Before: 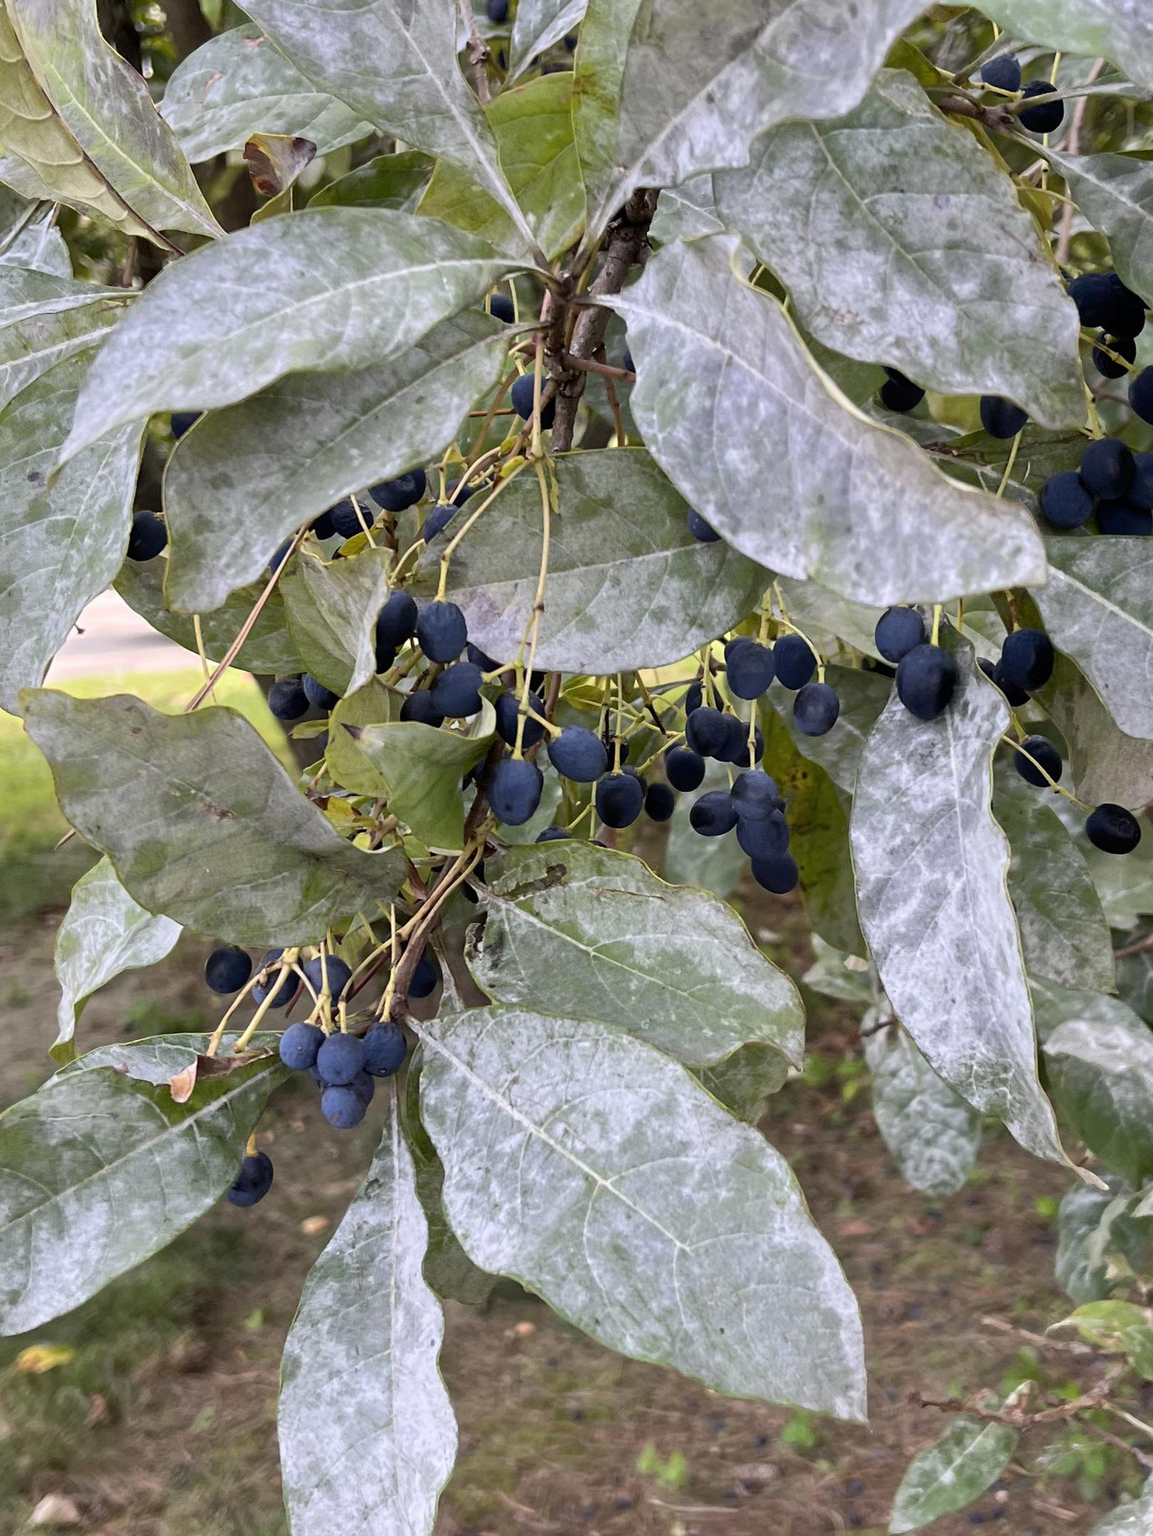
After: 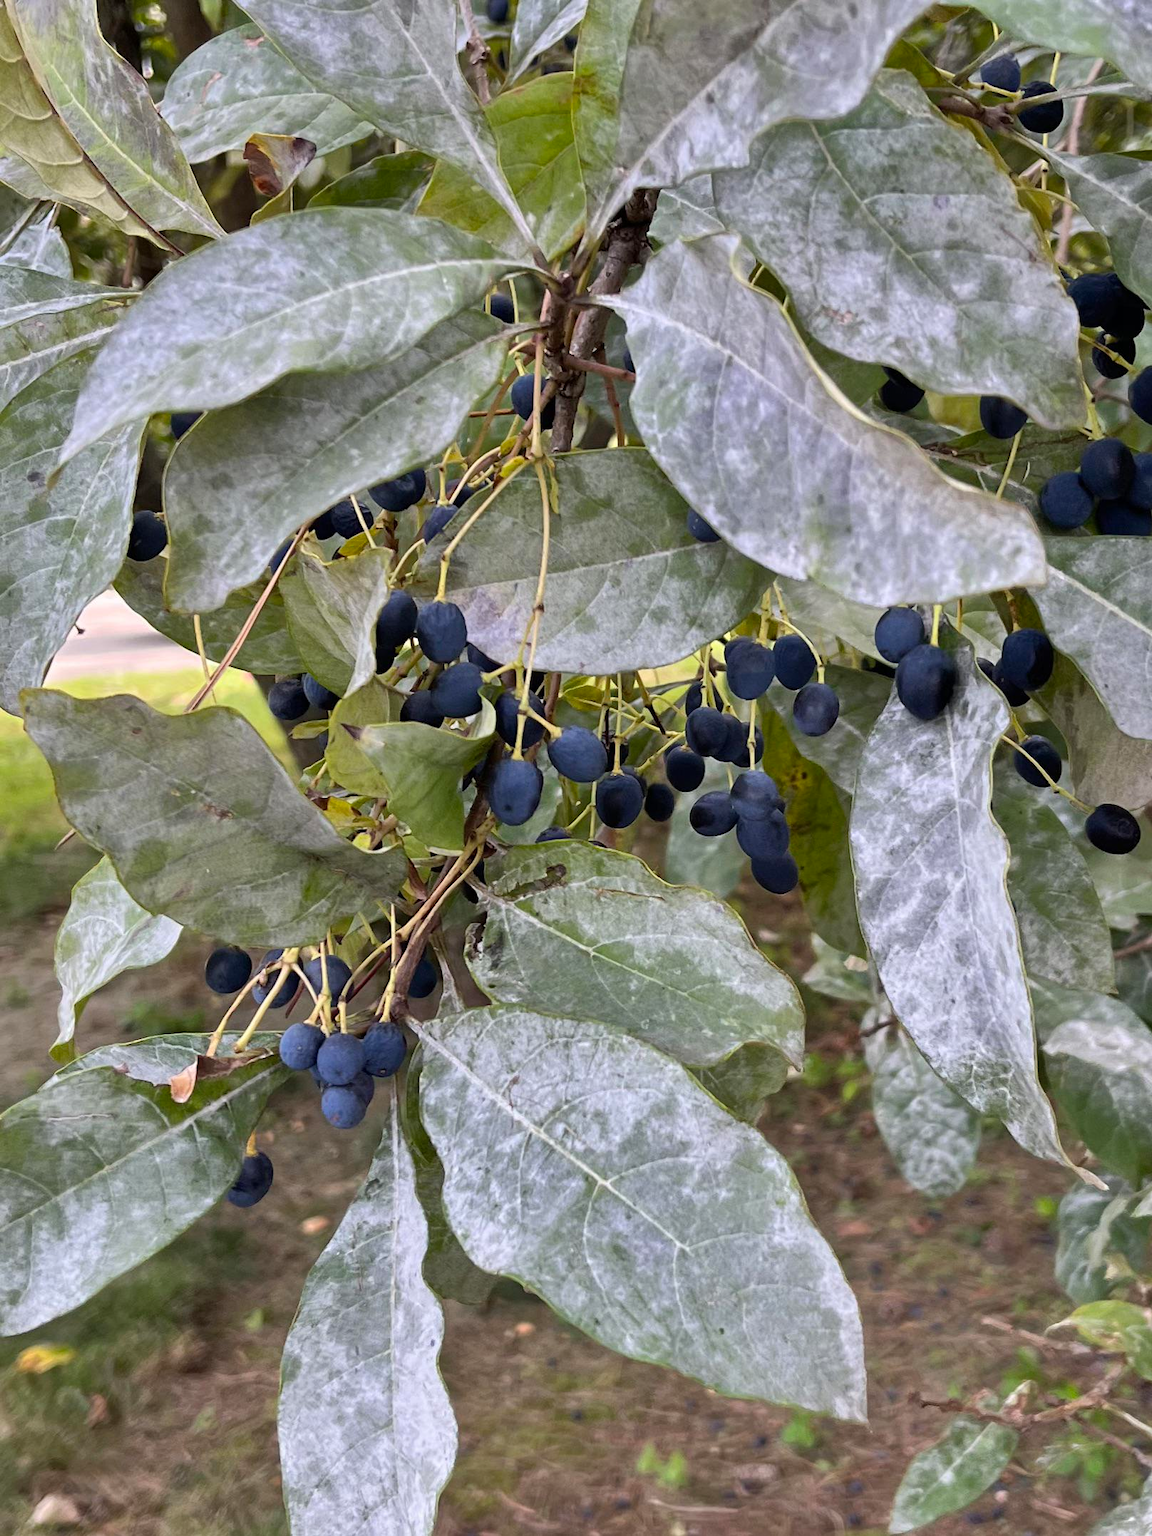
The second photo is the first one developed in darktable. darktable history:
shadows and highlights: radius 102.39, shadows 50.48, highlights -64.07, soften with gaussian
